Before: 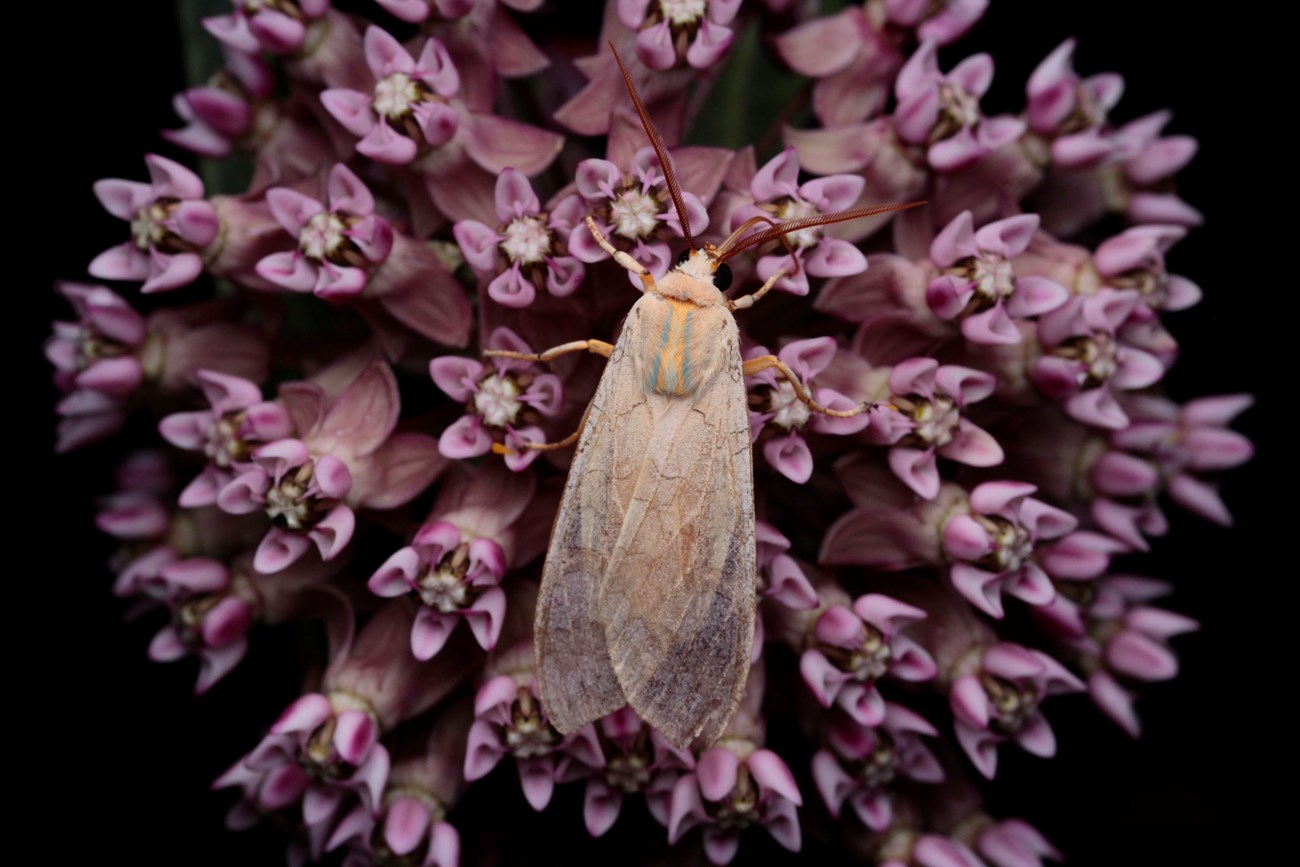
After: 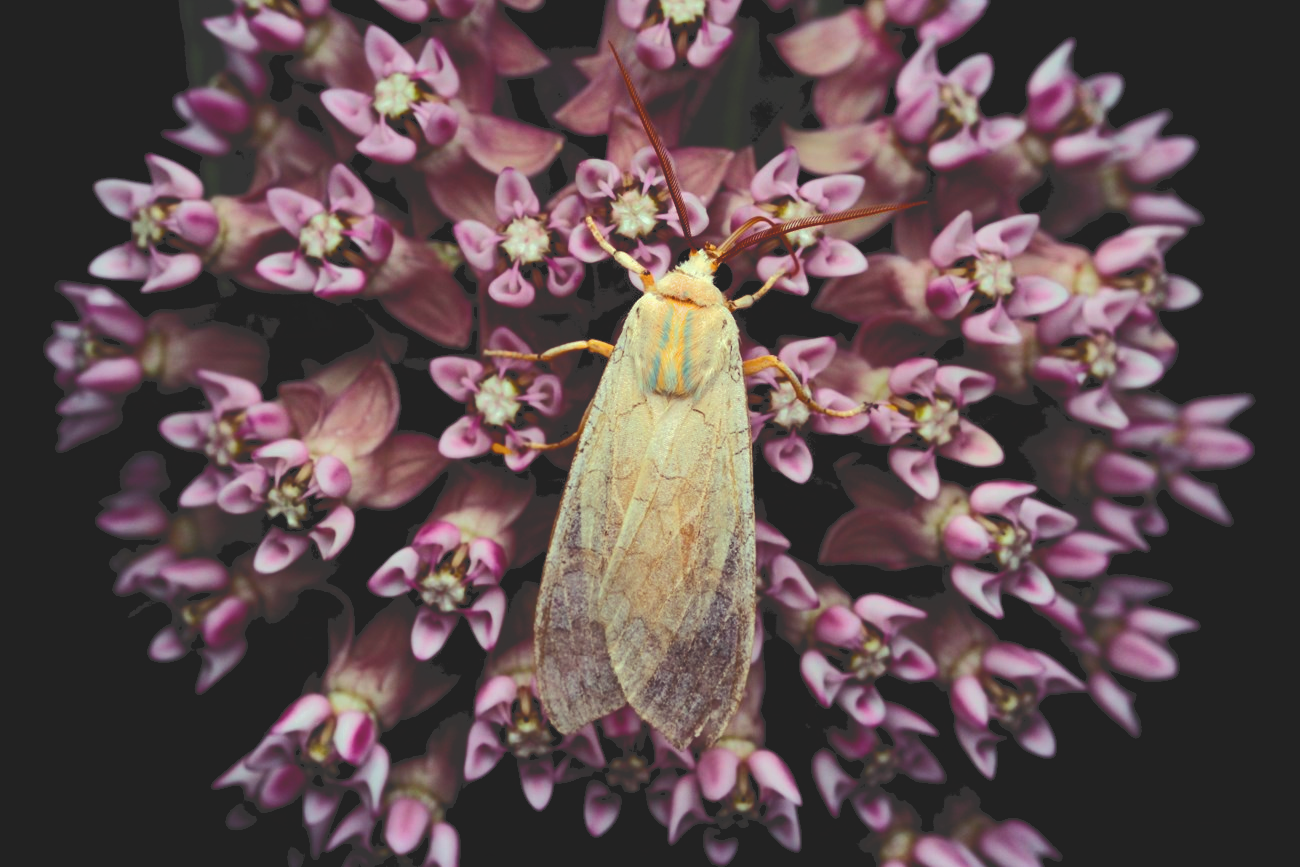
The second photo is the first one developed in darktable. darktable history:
tone curve: curves: ch0 [(0, 0) (0.003, 0.217) (0.011, 0.217) (0.025, 0.229) (0.044, 0.243) (0.069, 0.253) (0.1, 0.265) (0.136, 0.281) (0.177, 0.305) (0.224, 0.331) (0.277, 0.369) (0.335, 0.415) (0.399, 0.472) (0.468, 0.543) (0.543, 0.609) (0.623, 0.676) (0.709, 0.734) (0.801, 0.798) (0.898, 0.849) (1, 1)], color space Lab, independent channels, preserve colors none
color balance rgb: highlights gain › luminance 15.498%, highlights gain › chroma 7.114%, highlights gain › hue 124.51°, perceptual saturation grading › global saturation 29.948%, global vibrance 9.612%
filmic rgb: black relative exposure -8.22 EV, white relative exposure 2.2 EV, target white luminance 99.996%, hardness 7.06, latitude 75.23%, contrast 1.32, highlights saturation mix -2.75%, shadows ↔ highlights balance 29.95%
